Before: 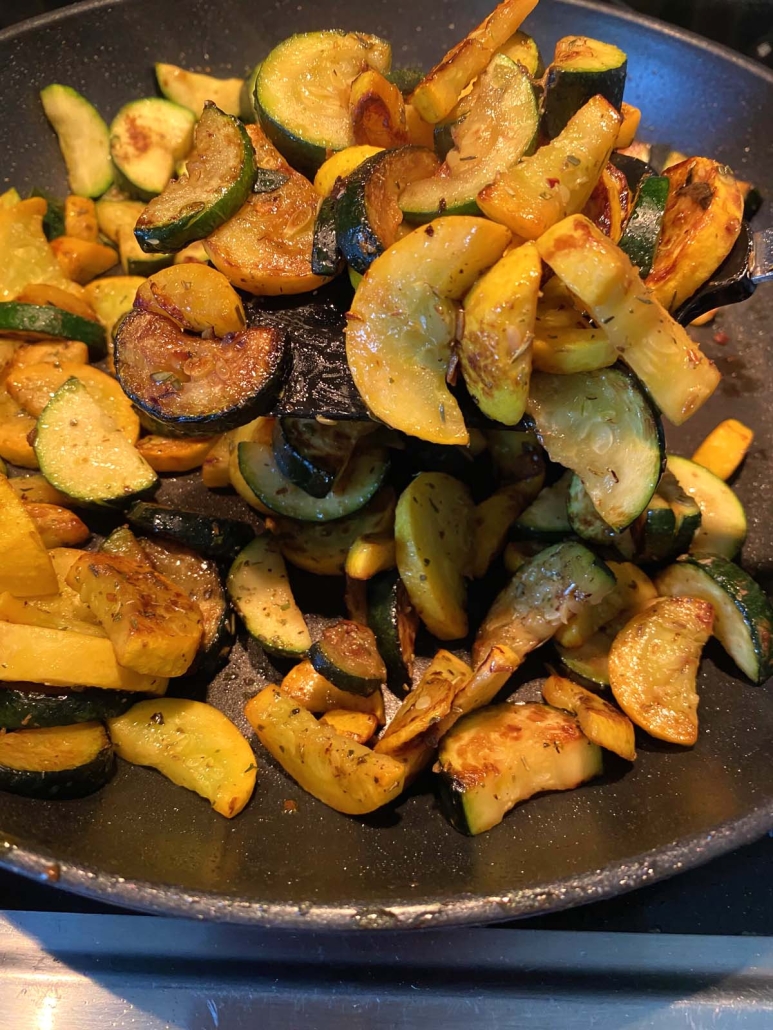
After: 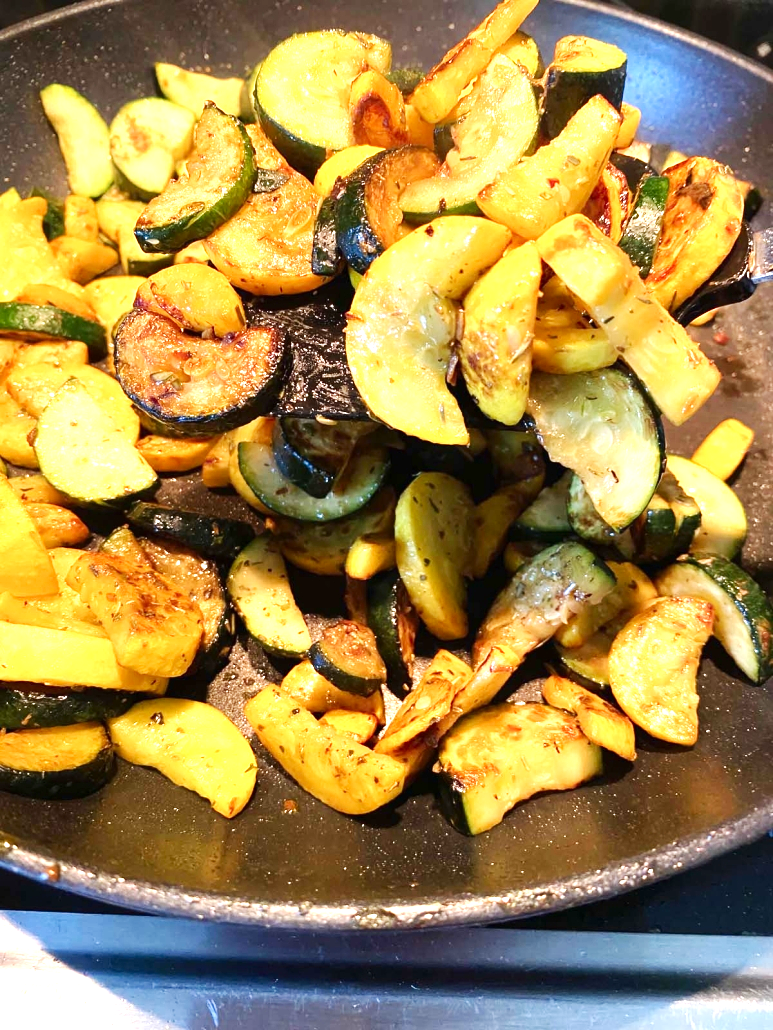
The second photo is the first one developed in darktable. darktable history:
levels: levels [0, 0.394, 0.787]
contrast brightness saturation: contrast 0.144
base curve: curves: ch0 [(0, 0) (0.158, 0.273) (0.879, 0.895) (1, 1)], preserve colors none
